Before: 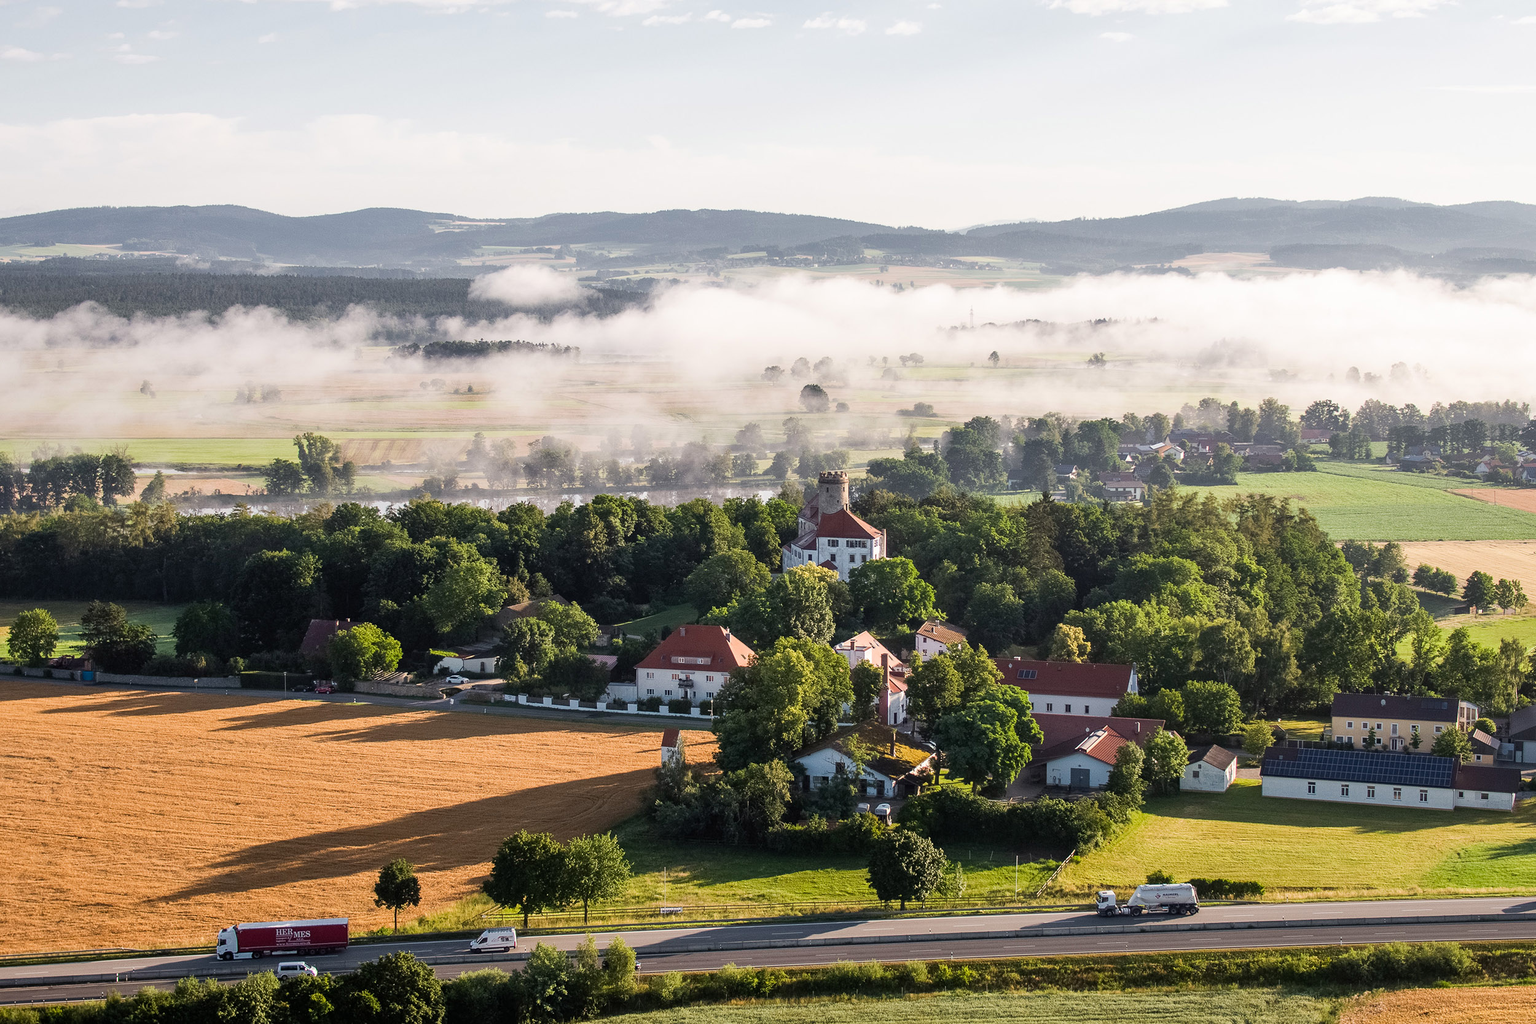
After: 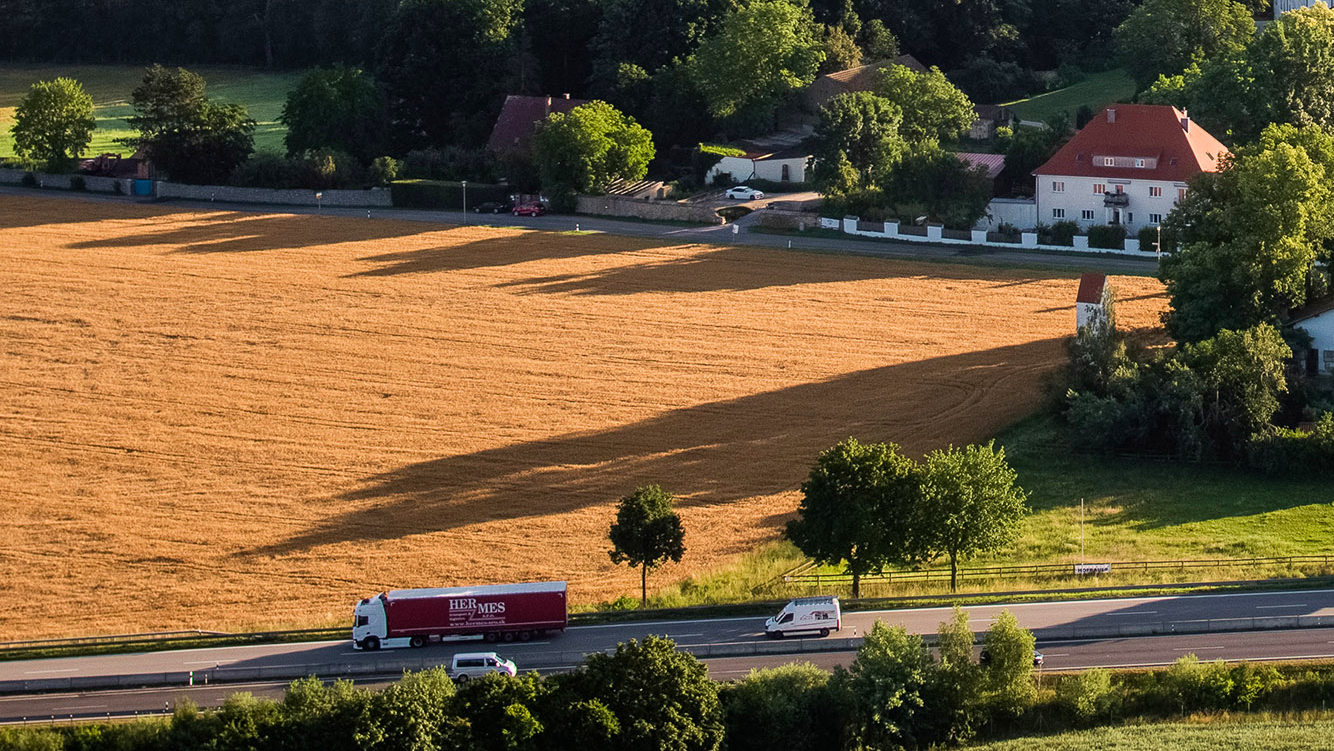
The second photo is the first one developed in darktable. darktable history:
velvia: on, module defaults
crop and rotate: top 54.778%, right 46.61%, bottom 0.159%
